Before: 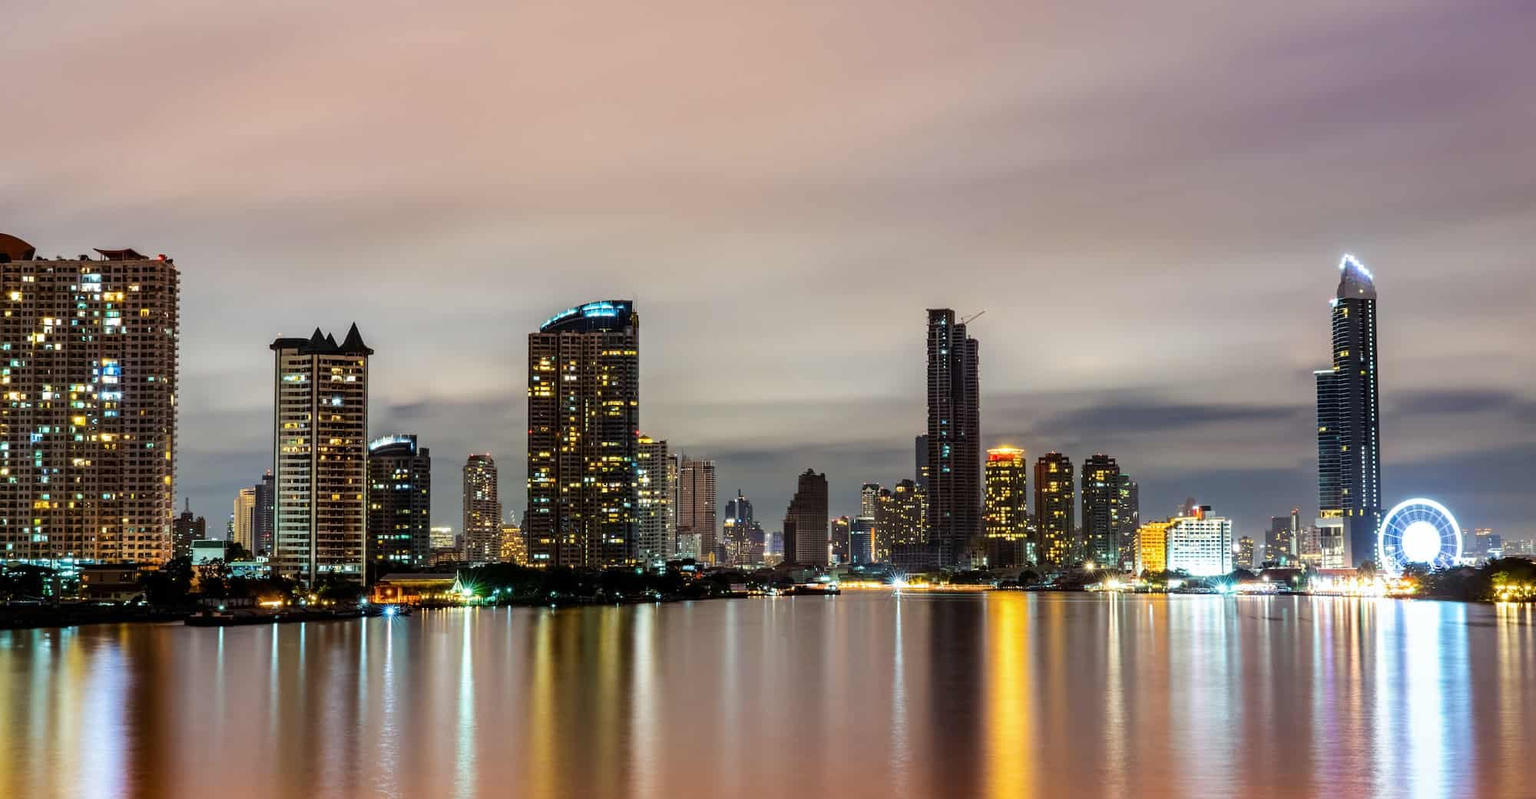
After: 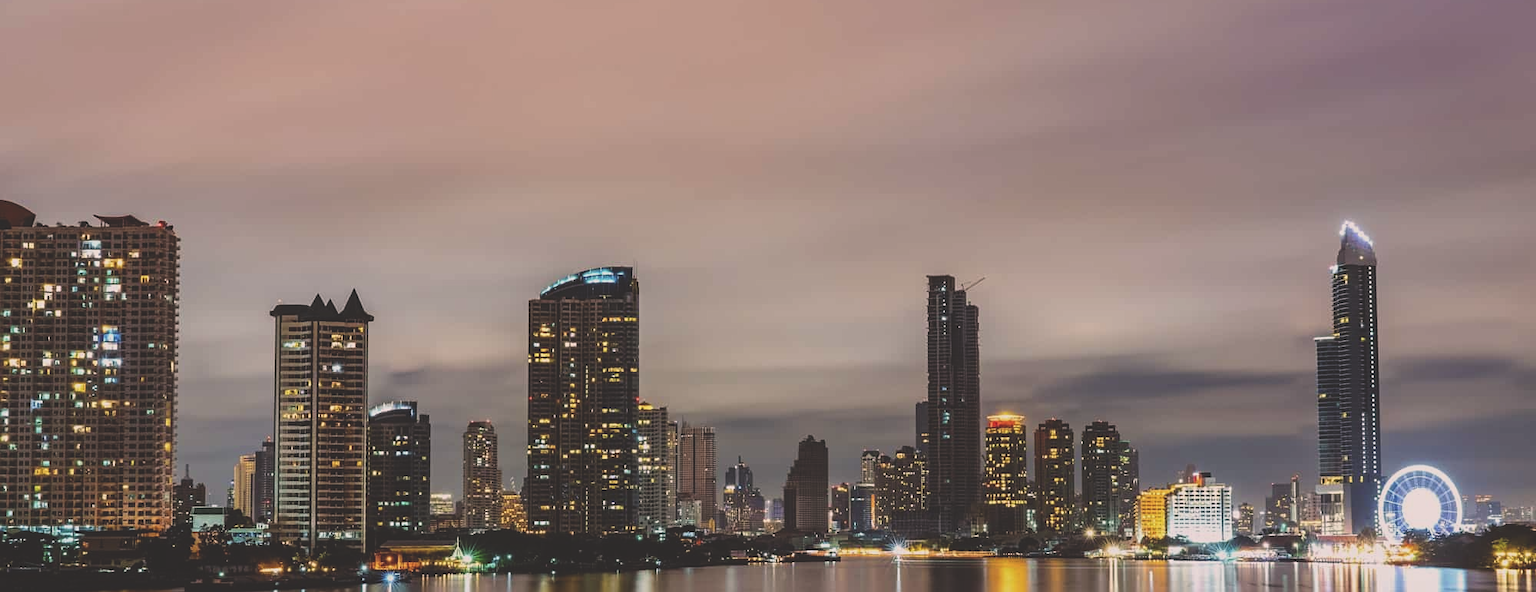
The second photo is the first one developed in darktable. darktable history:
sharpen: amount 0.212
crop: top 4.256%, bottom 21.536%
contrast brightness saturation: saturation -0.026
color correction: highlights a* 7.19, highlights b* 3.96
exposure: black level correction -0.035, exposure -0.497 EV, compensate highlight preservation false
